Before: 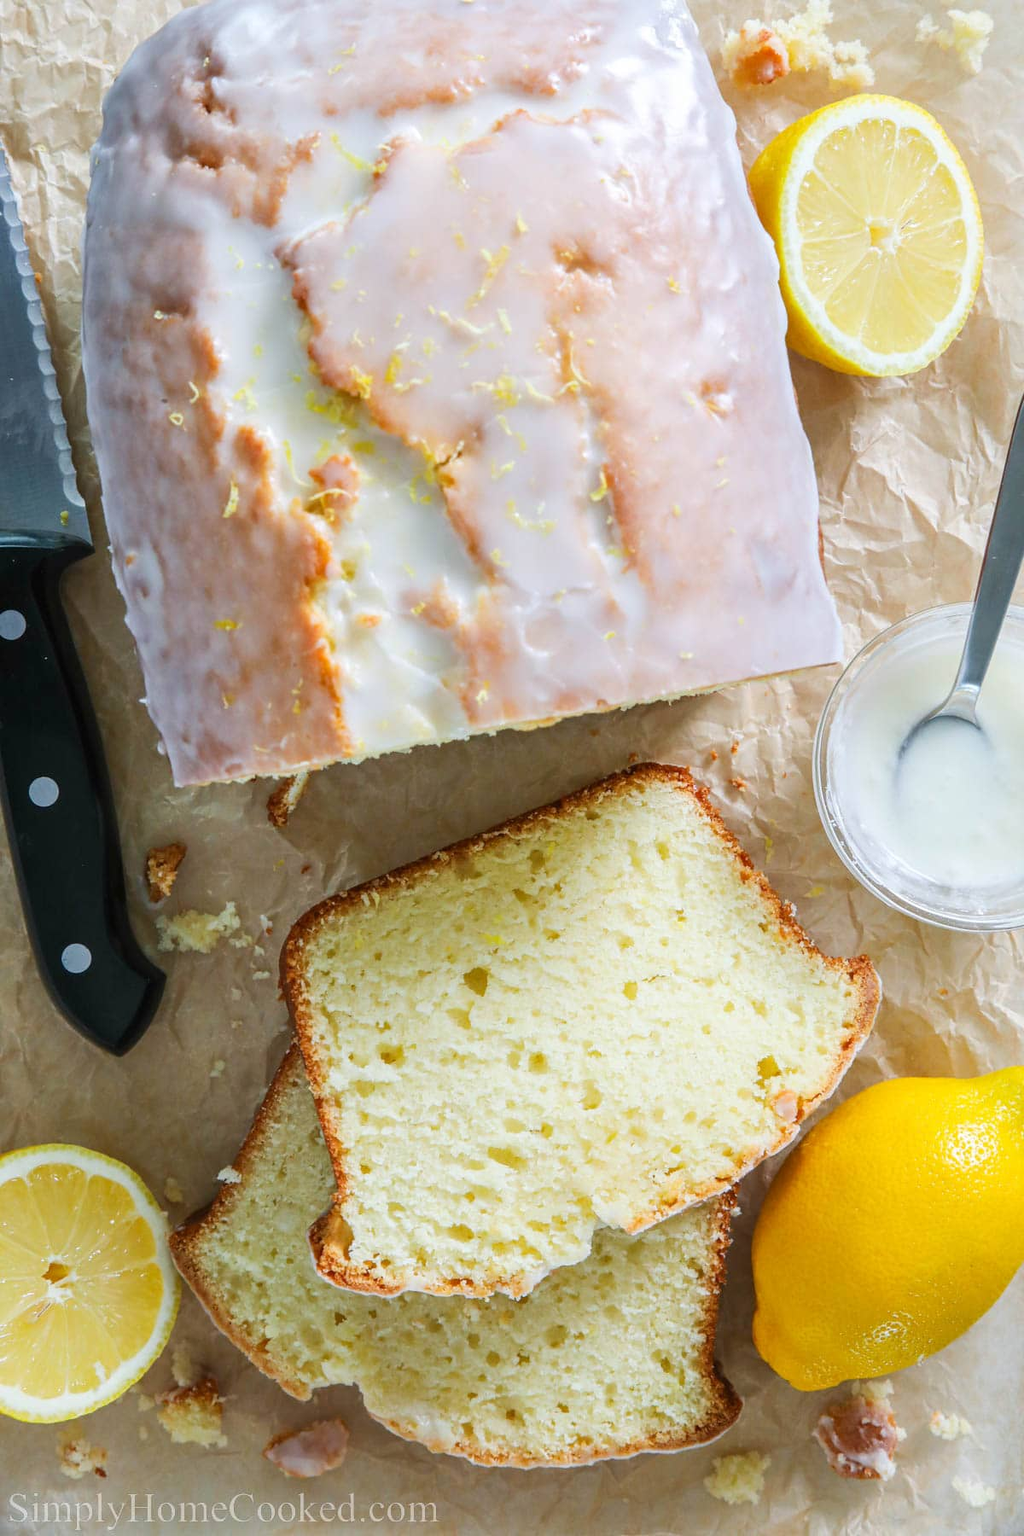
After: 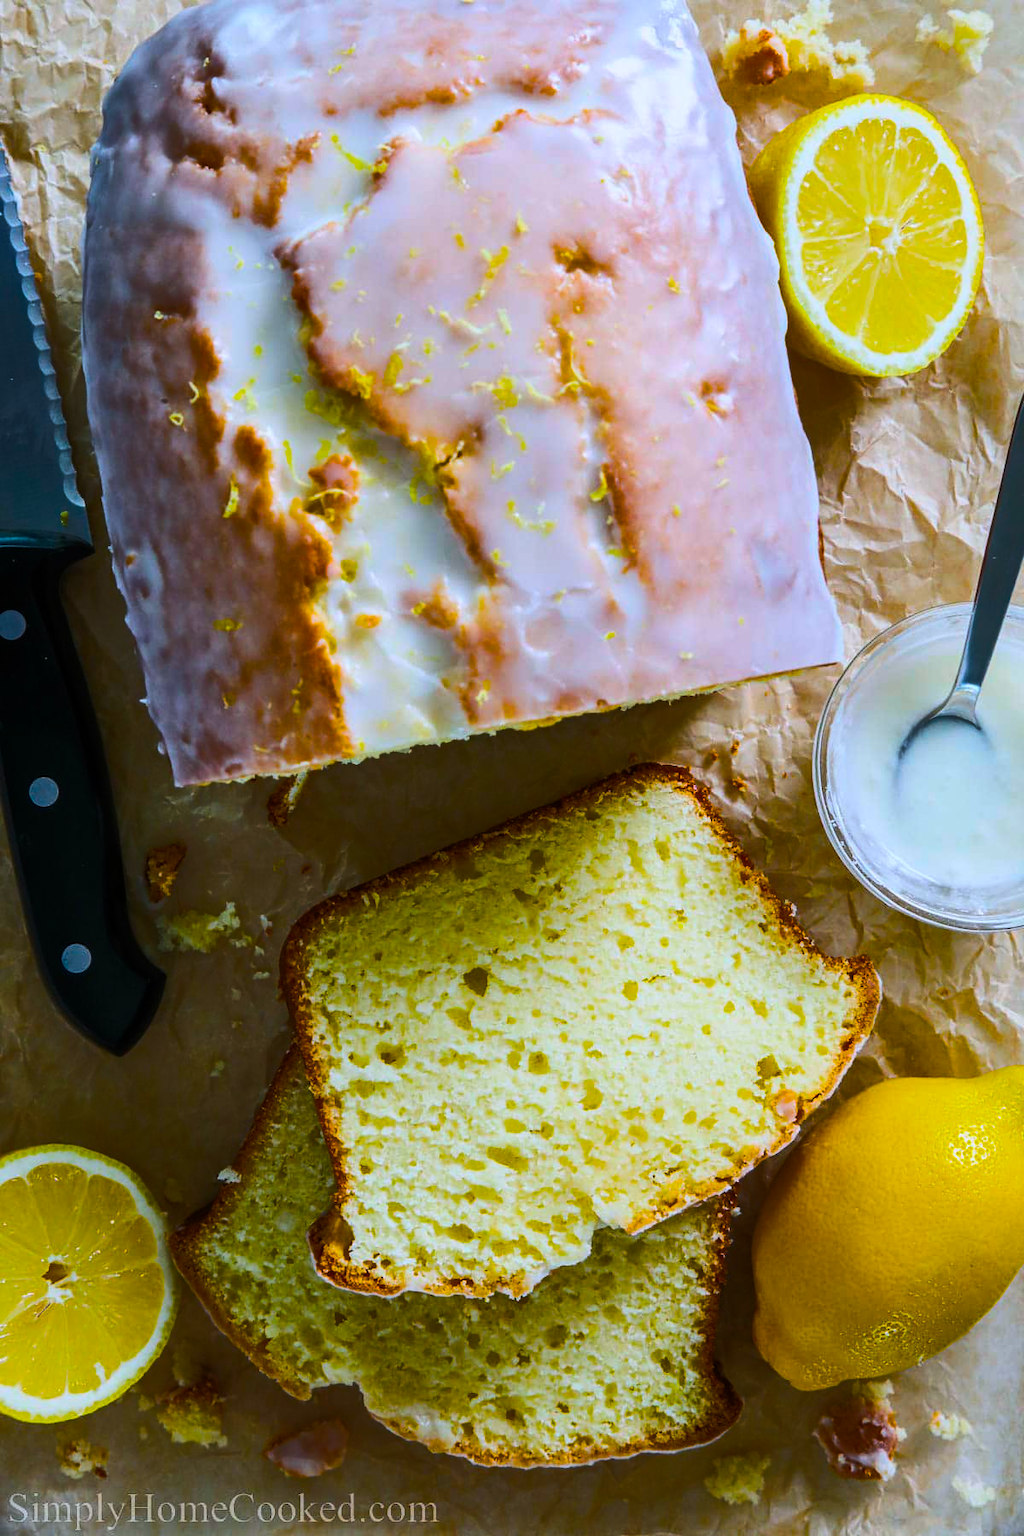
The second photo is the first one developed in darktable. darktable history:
white balance: red 0.983, blue 1.036
exposure: black level correction 0.001, exposure -0.2 EV, compensate highlight preservation false
color balance rgb: linear chroma grading › global chroma 40.15%, perceptual saturation grading › global saturation 60.58%, perceptual saturation grading › highlights 20.44%, perceptual saturation grading › shadows -50.36%, perceptual brilliance grading › highlights 2.19%, perceptual brilliance grading › mid-tones -50.36%, perceptual brilliance grading › shadows -50.36%
